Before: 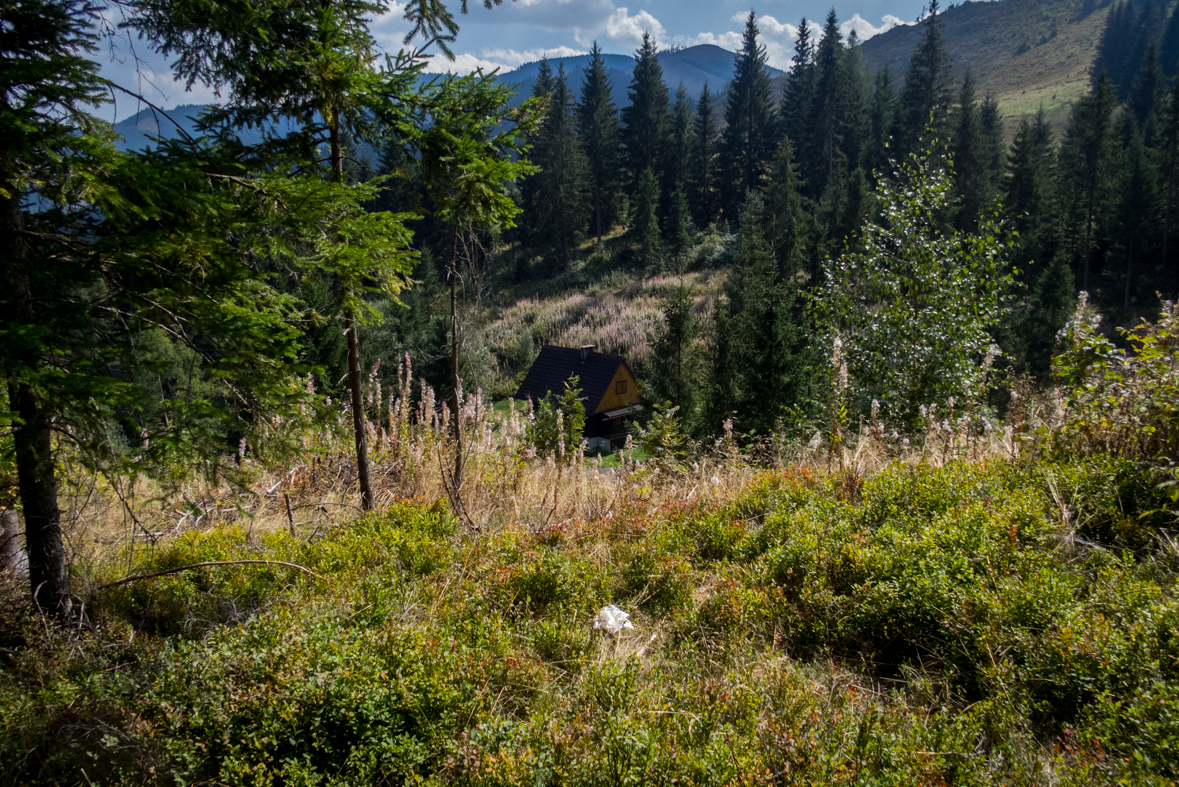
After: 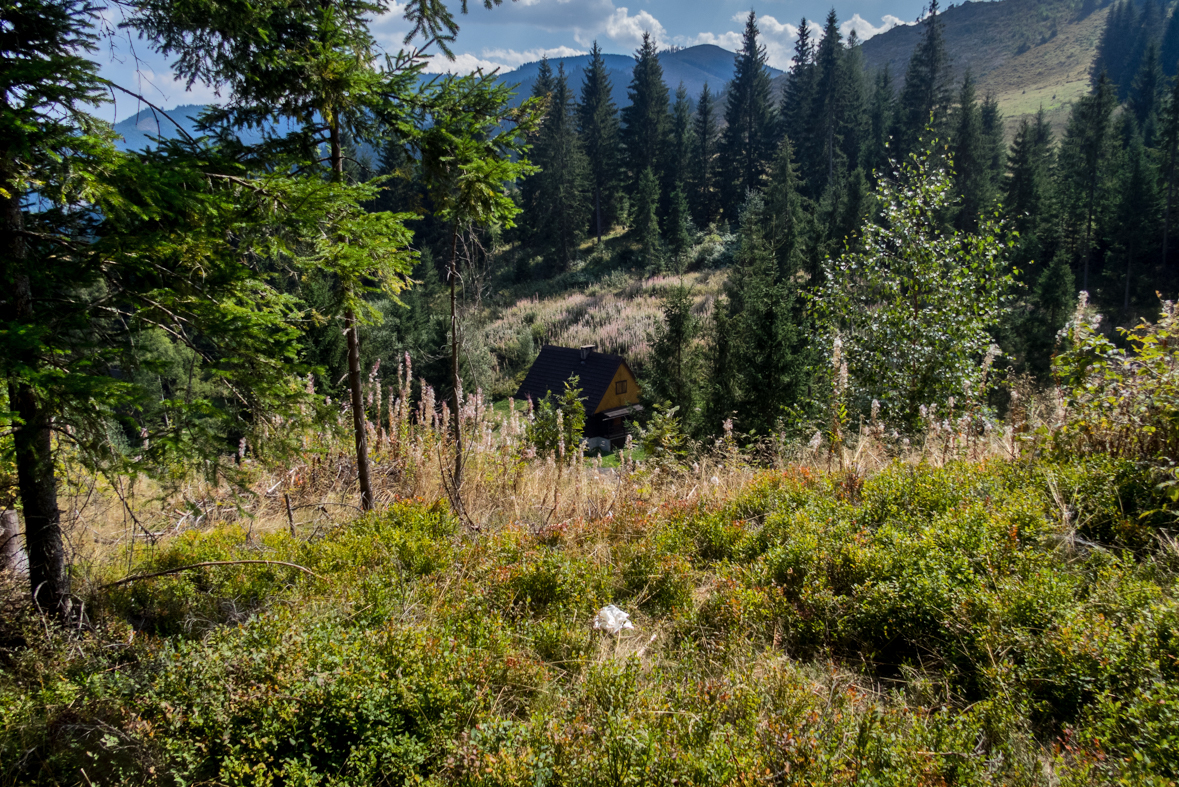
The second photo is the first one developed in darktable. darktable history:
shadows and highlights: highlights color adjustment 0.666%, soften with gaussian
